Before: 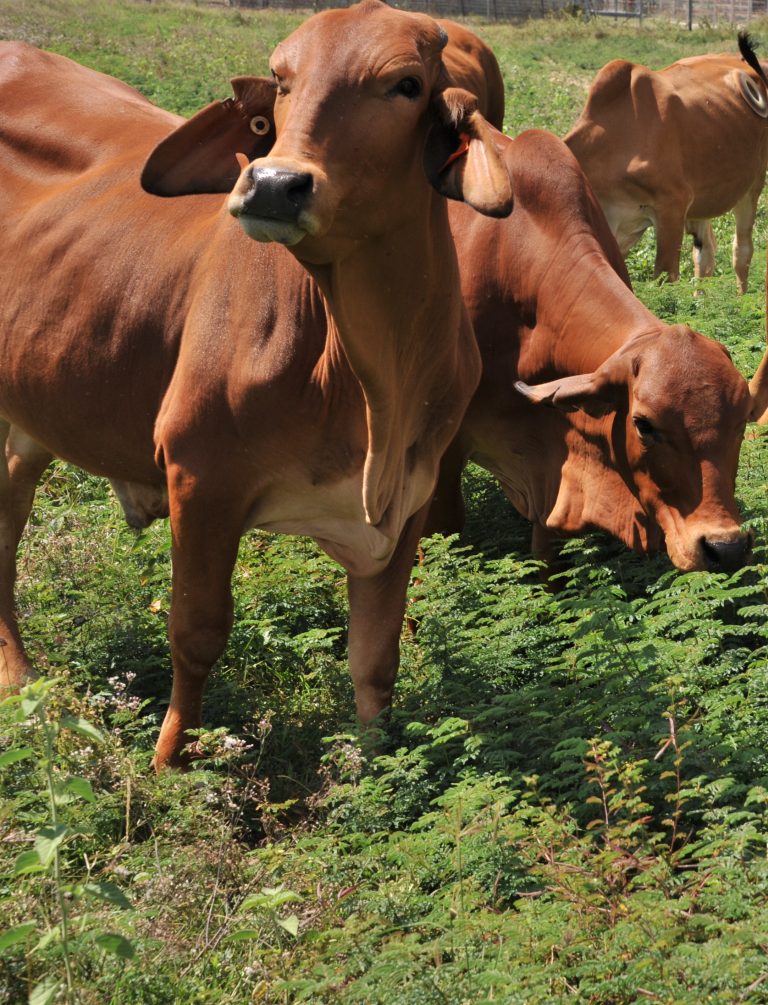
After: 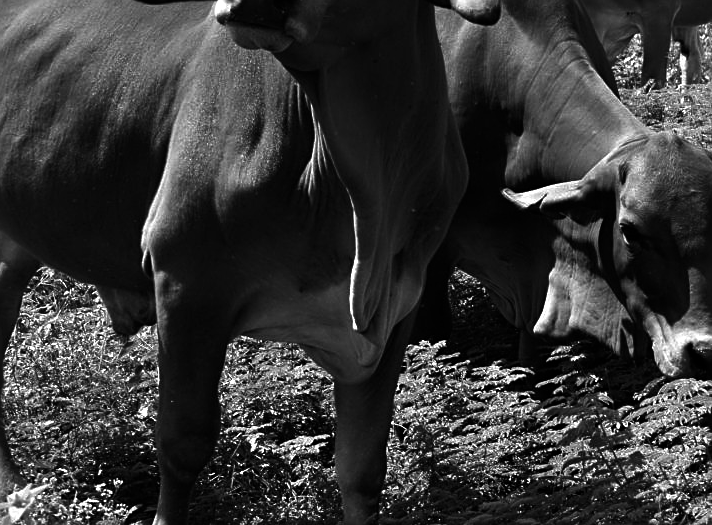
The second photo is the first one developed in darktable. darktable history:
exposure: black level correction 0, exposure 0.7 EV, compensate exposure bias true, compensate highlight preservation false
crop: left 1.744%, top 19.225%, right 5.069%, bottom 28.357%
sharpen: on, module defaults
contrast brightness saturation: contrast -0.03, brightness -0.59, saturation -1
